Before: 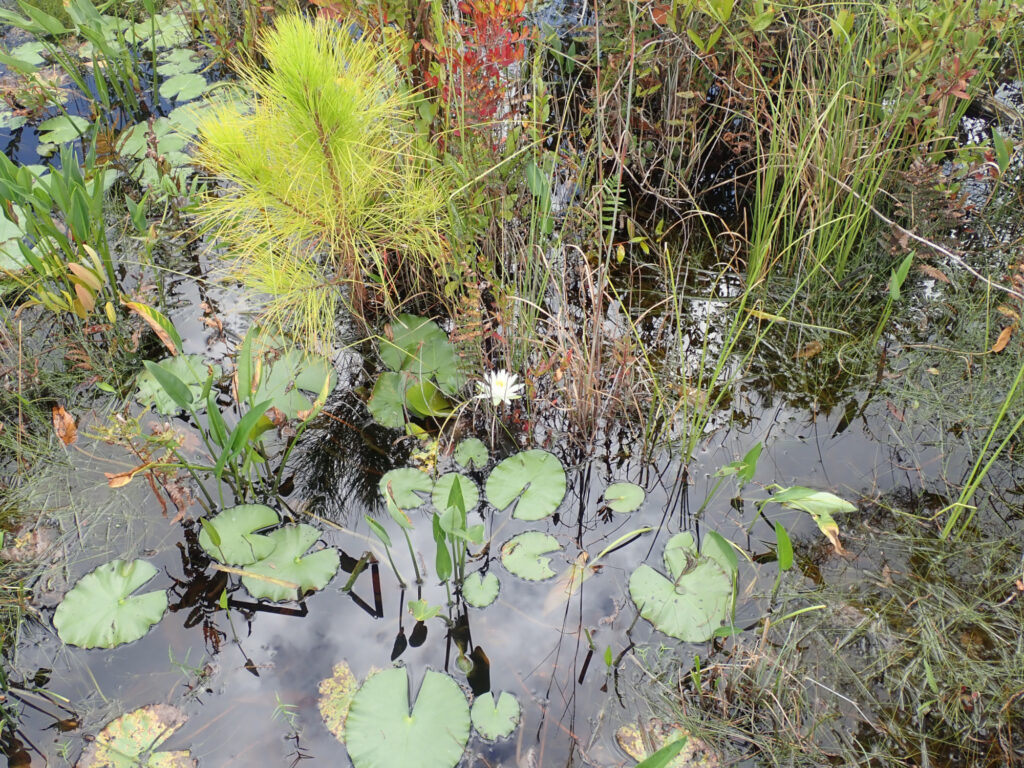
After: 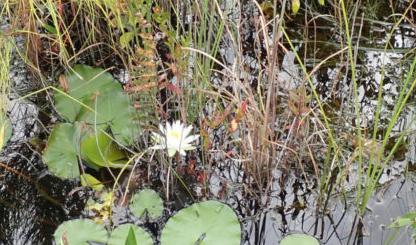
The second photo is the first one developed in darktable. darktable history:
crop: left 31.82%, top 32.455%, right 27.481%, bottom 35.571%
